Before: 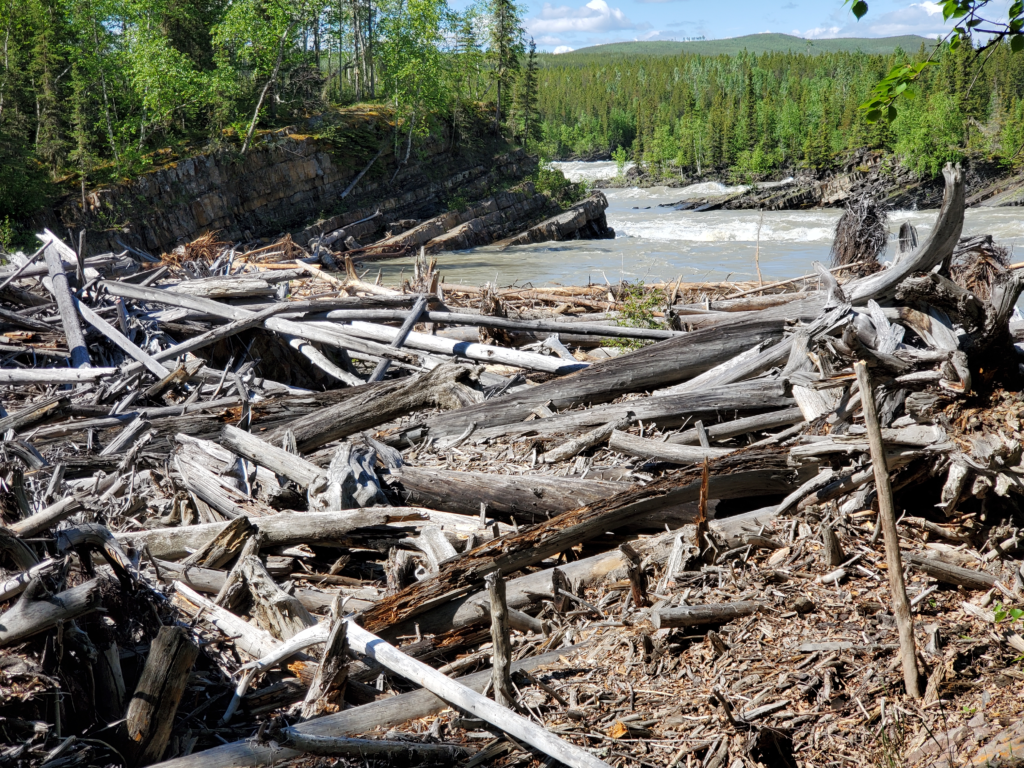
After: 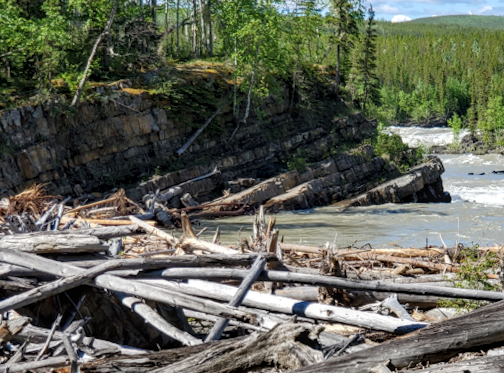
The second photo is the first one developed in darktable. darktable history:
rotate and perspective: rotation -0.013°, lens shift (vertical) -0.027, lens shift (horizontal) 0.178, crop left 0.016, crop right 0.989, crop top 0.082, crop bottom 0.918
crop: left 19.556%, right 30.401%, bottom 46.458%
local contrast: on, module defaults
haze removal: compatibility mode true, adaptive false
